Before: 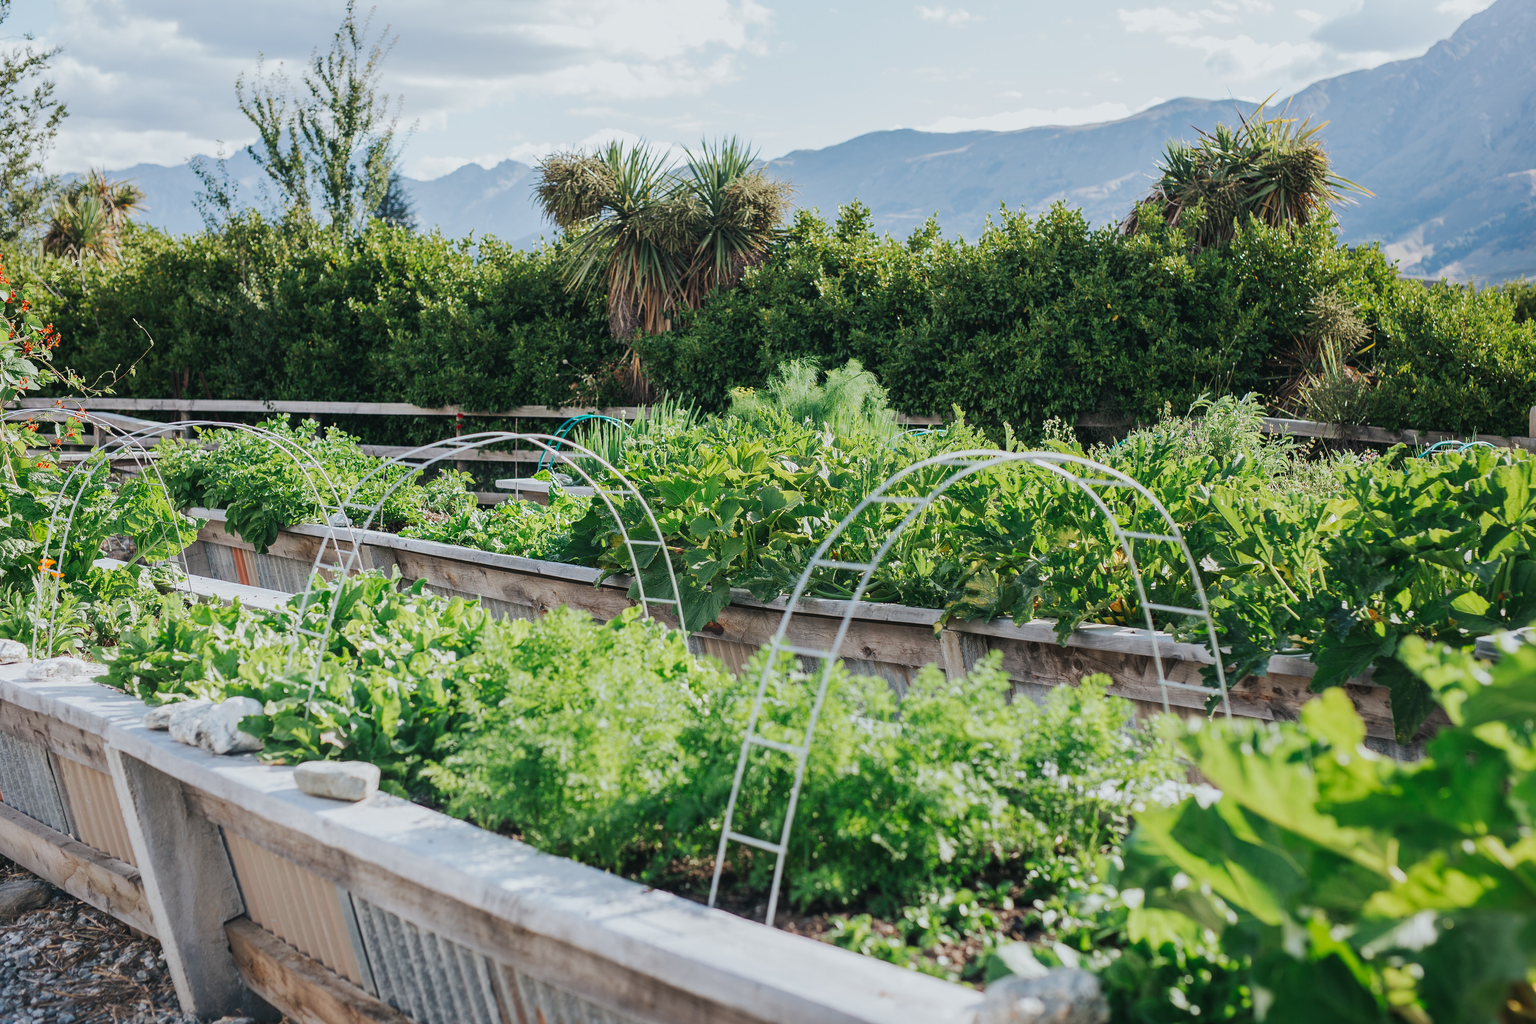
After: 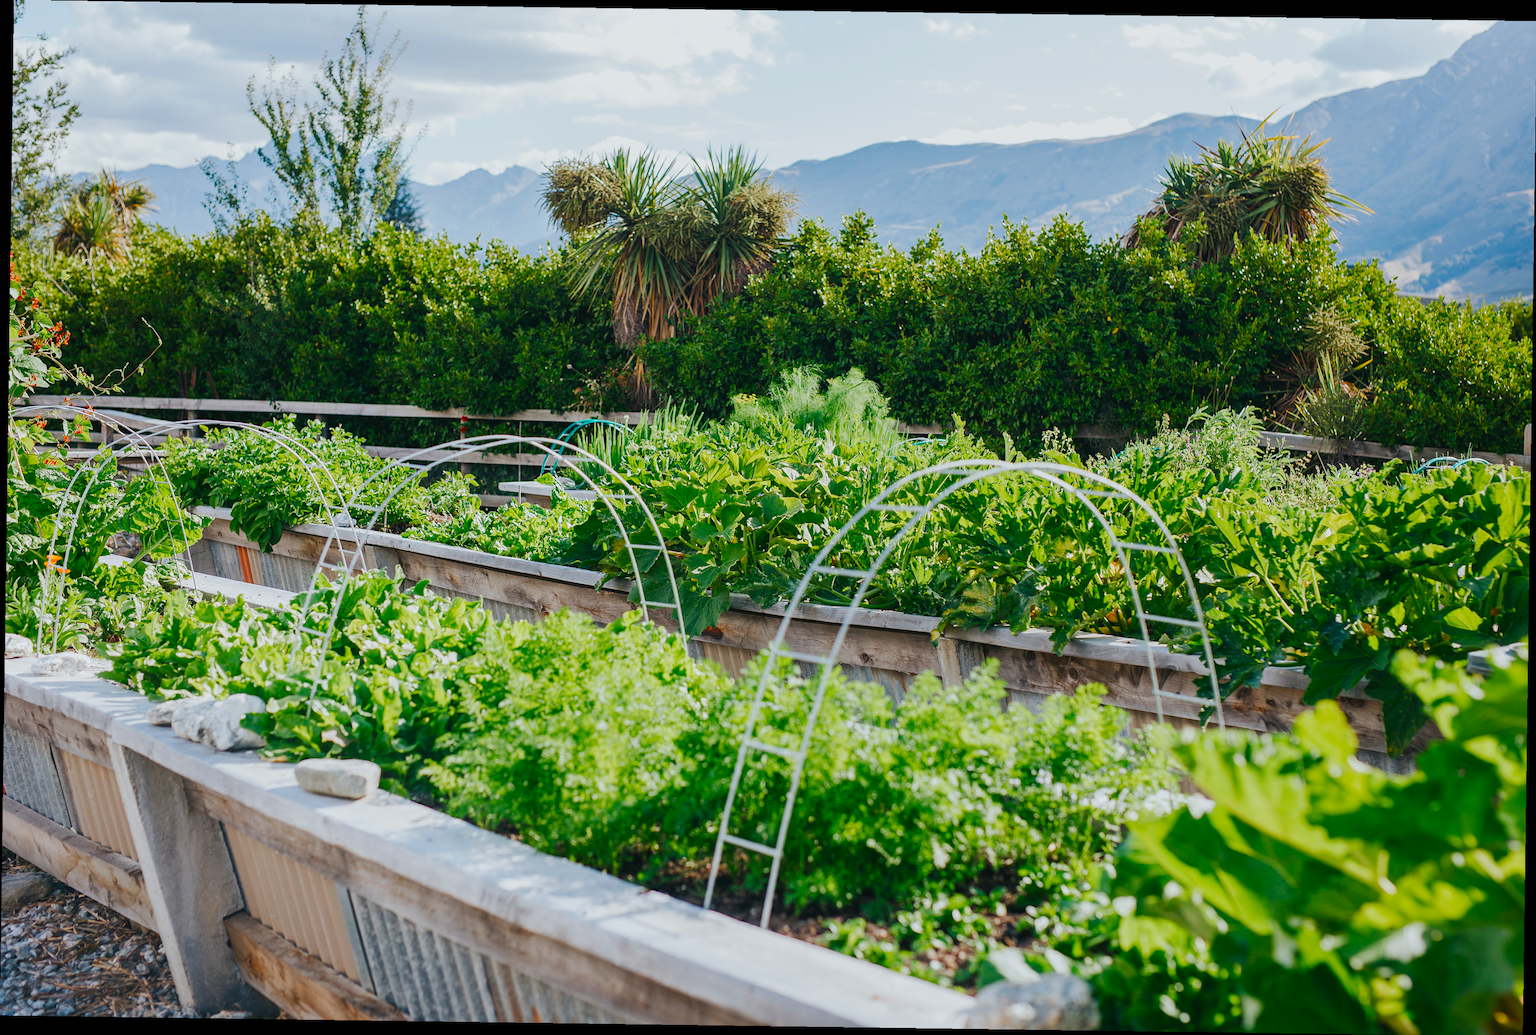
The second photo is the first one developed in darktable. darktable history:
rotate and perspective: rotation 0.8°, automatic cropping off
color balance rgb: perceptual saturation grading › global saturation 35%, perceptual saturation grading › highlights -25%, perceptual saturation grading › shadows 50%
